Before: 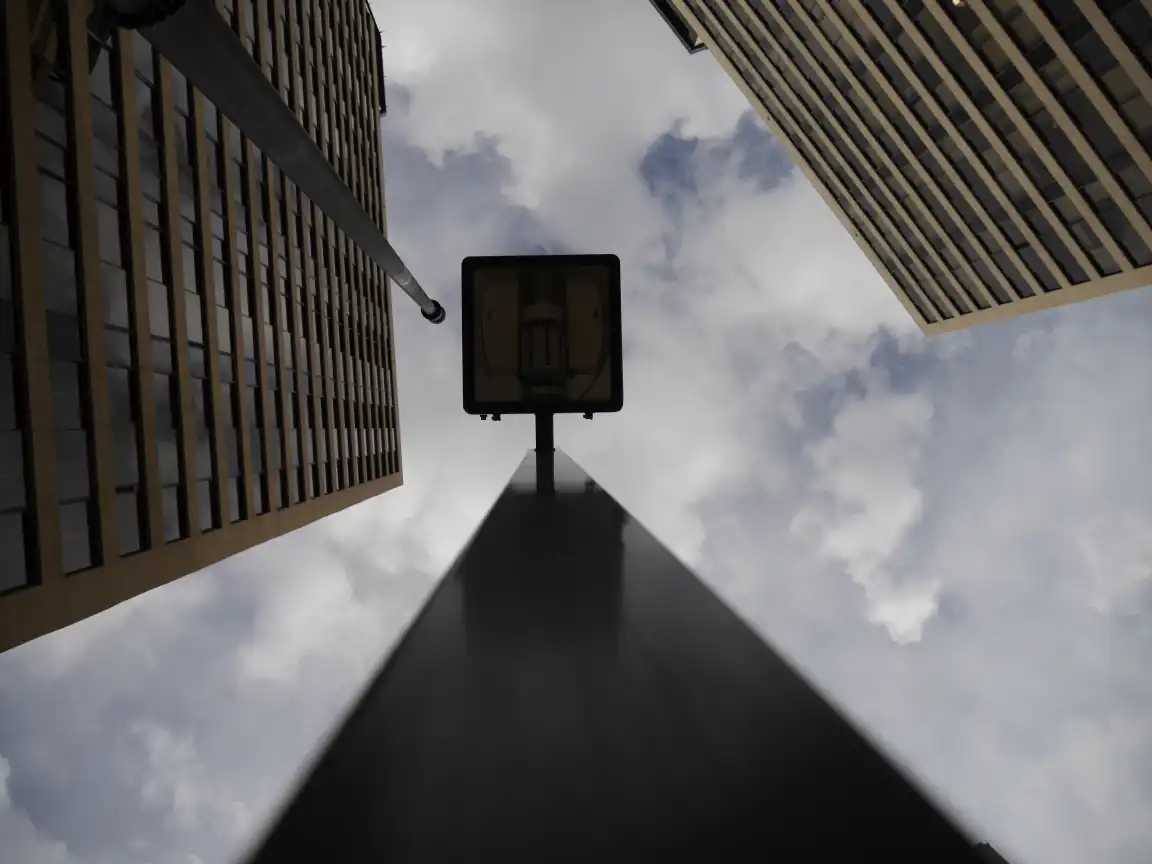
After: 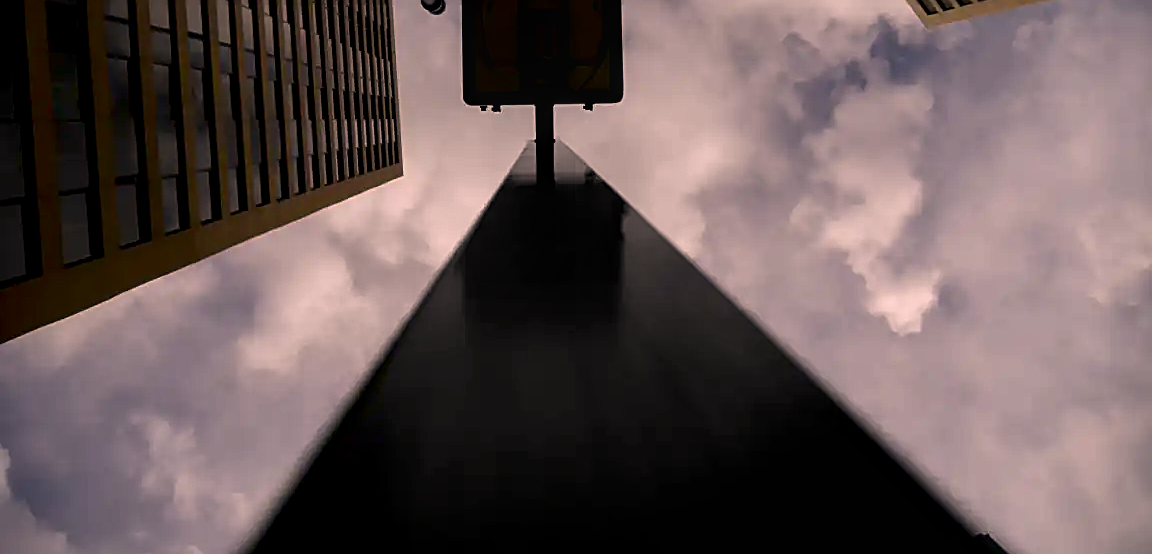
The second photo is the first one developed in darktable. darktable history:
exposure: black level correction 0.007, exposure 0.157 EV, compensate exposure bias true, compensate highlight preservation false
crop and rotate: top 35.863%
local contrast: detail 130%
sharpen: on, module defaults
contrast brightness saturation: brightness -0.208, saturation 0.084
color balance rgb: highlights gain › chroma 1.701%, highlights gain › hue 56.07°, perceptual saturation grading › global saturation 0.855%, global vibrance 20%
color correction: highlights a* 12.62, highlights b* 5.58
